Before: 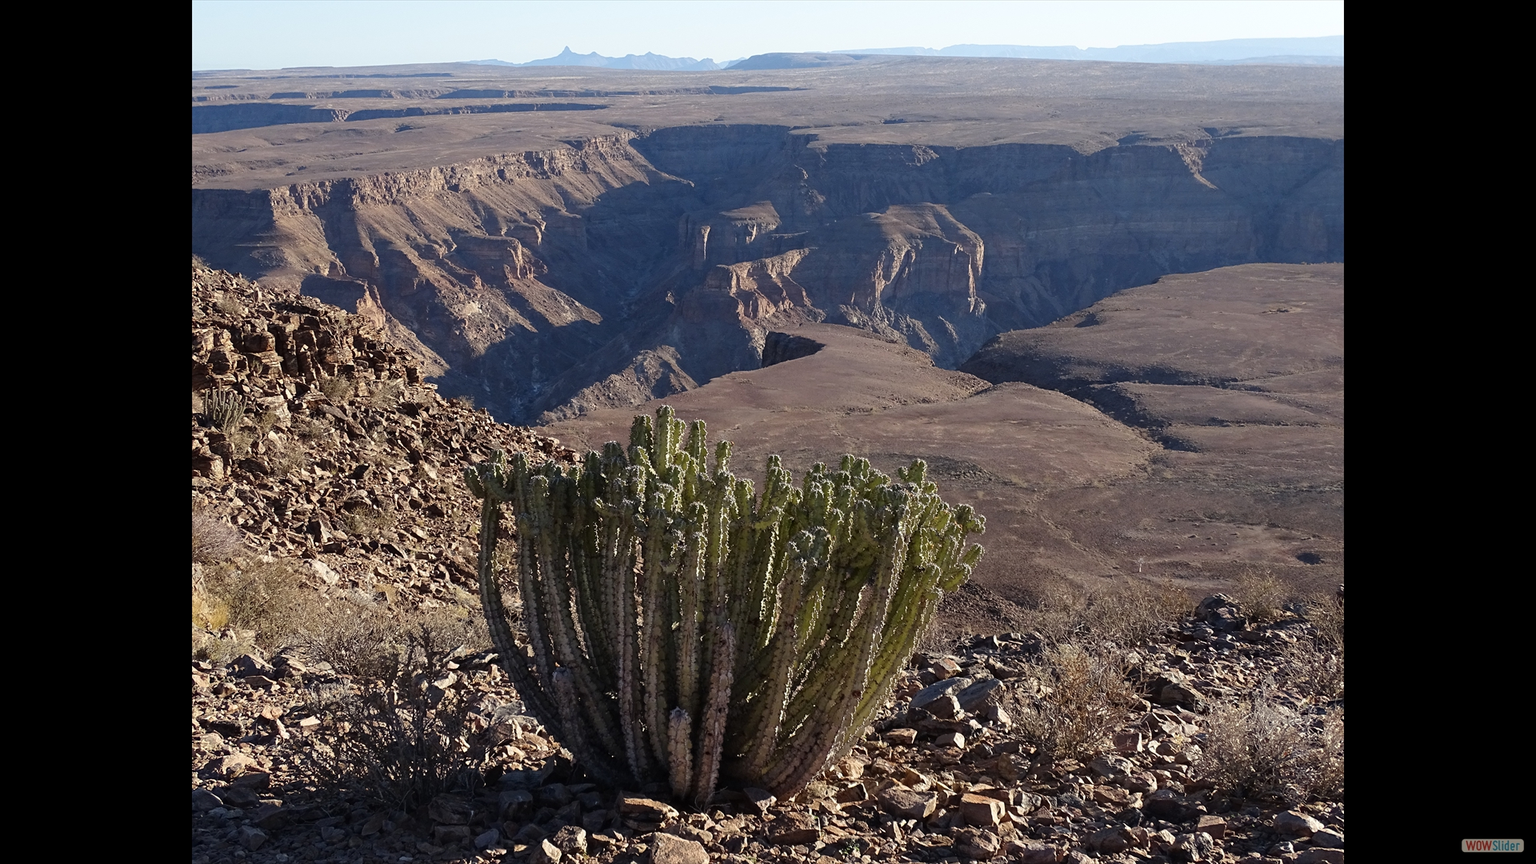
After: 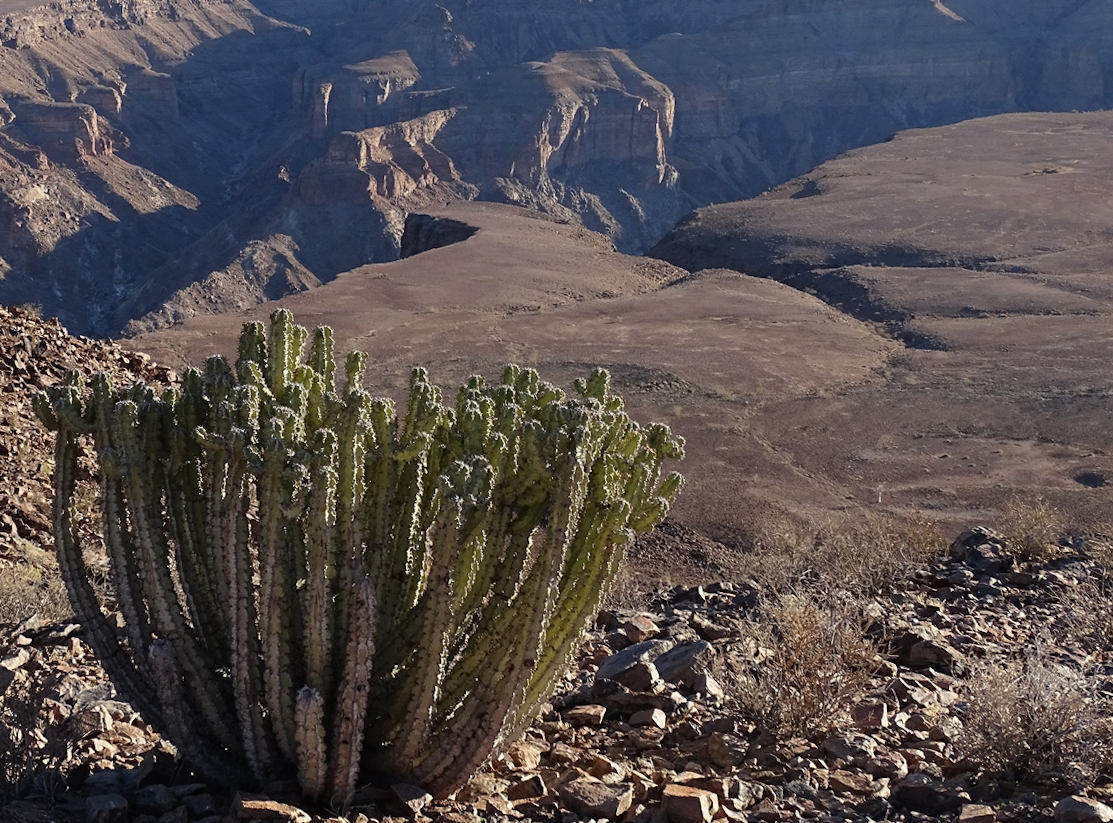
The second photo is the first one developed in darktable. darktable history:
crop and rotate: left 28.256%, top 17.734%, right 12.656%, bottom 3.573%
rotate and perspective: rotation -1.42°, crop left 0.016, crop right 0.984, crop top 0.035, crop bottom 0.965
